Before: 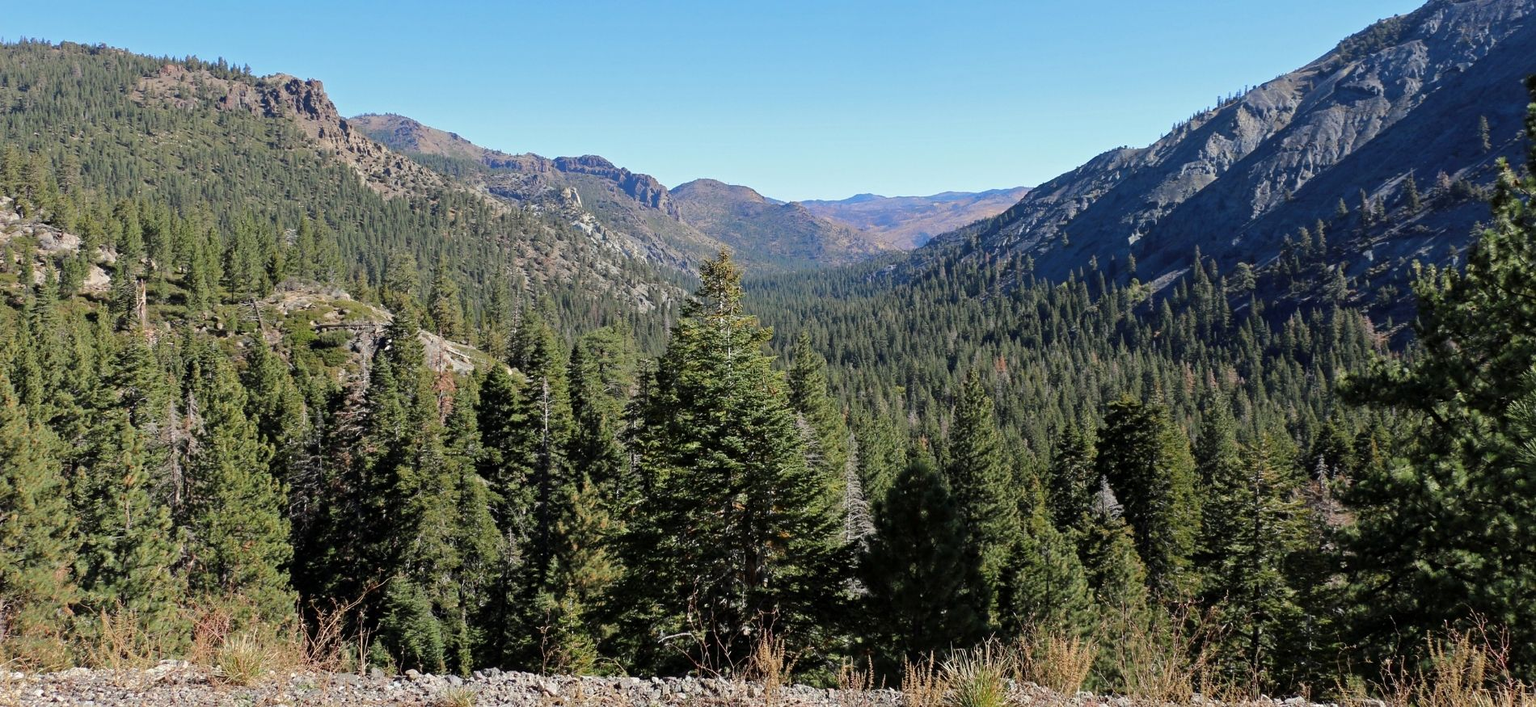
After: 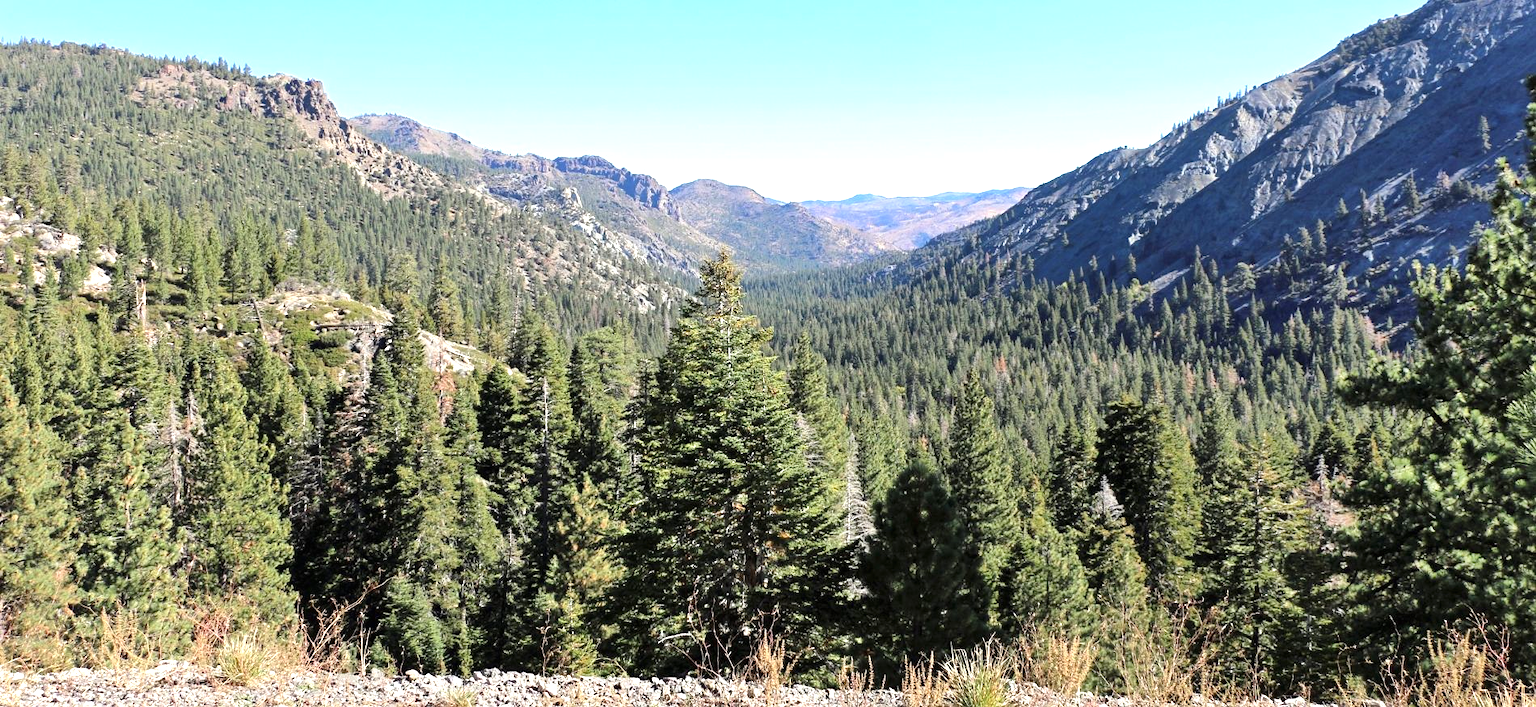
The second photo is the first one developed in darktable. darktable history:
shadows and highlights: radius 112.02, shadows 51.61, white point adjustment 9.12, highlights -4.74, soften with gaussian
exposure: black level correction 0, exposure 0.692 EV, compensate exposure bias true, compensate highlight preservation false
